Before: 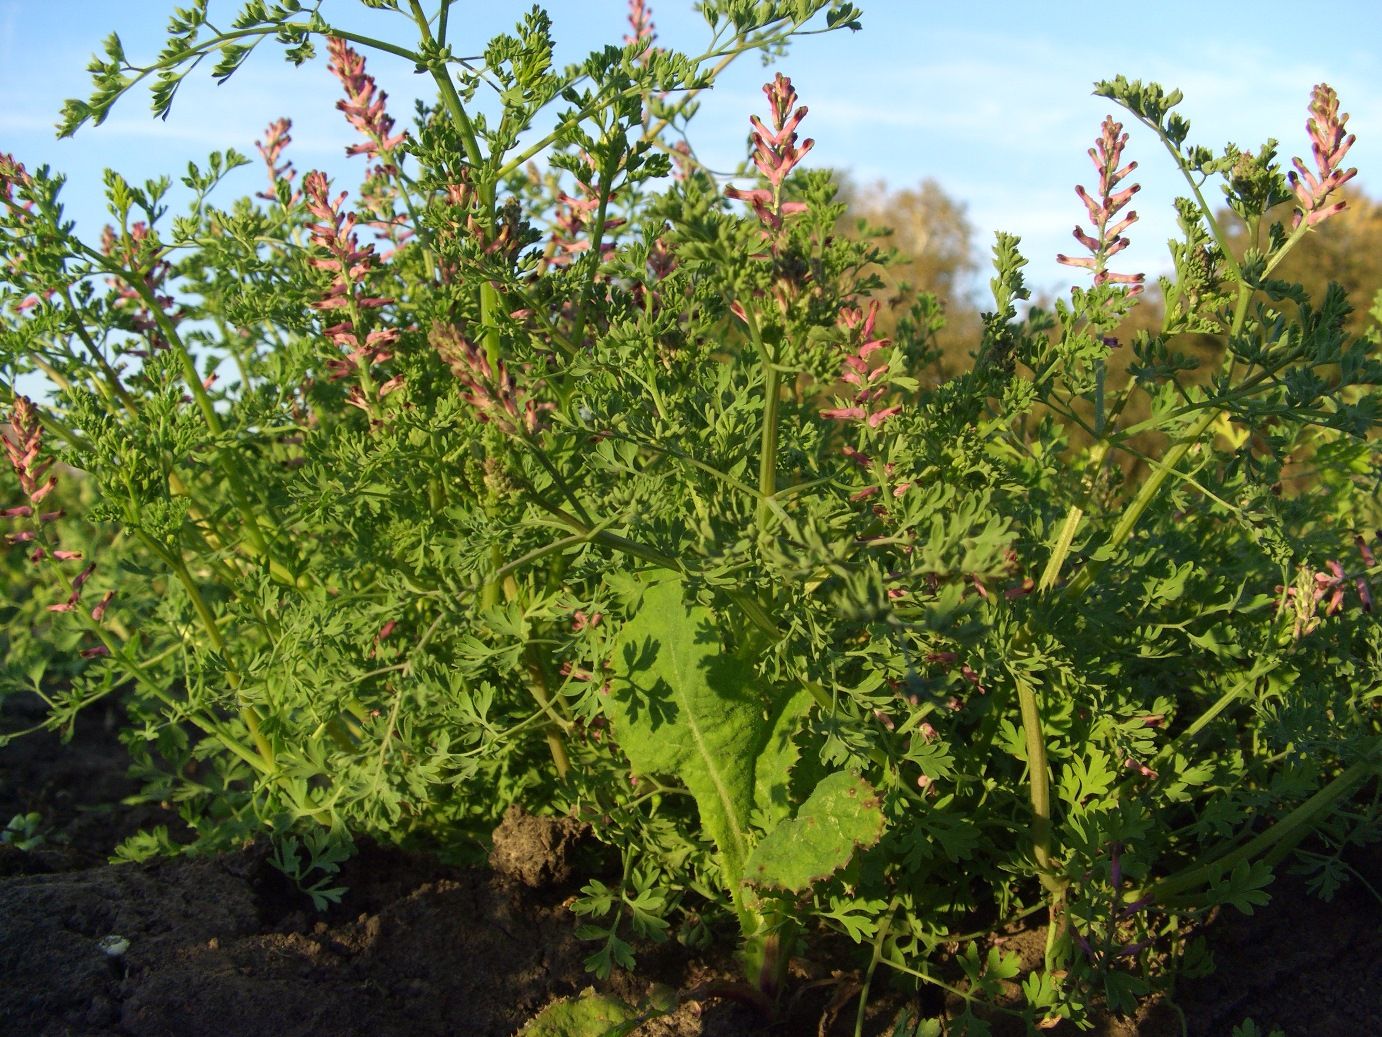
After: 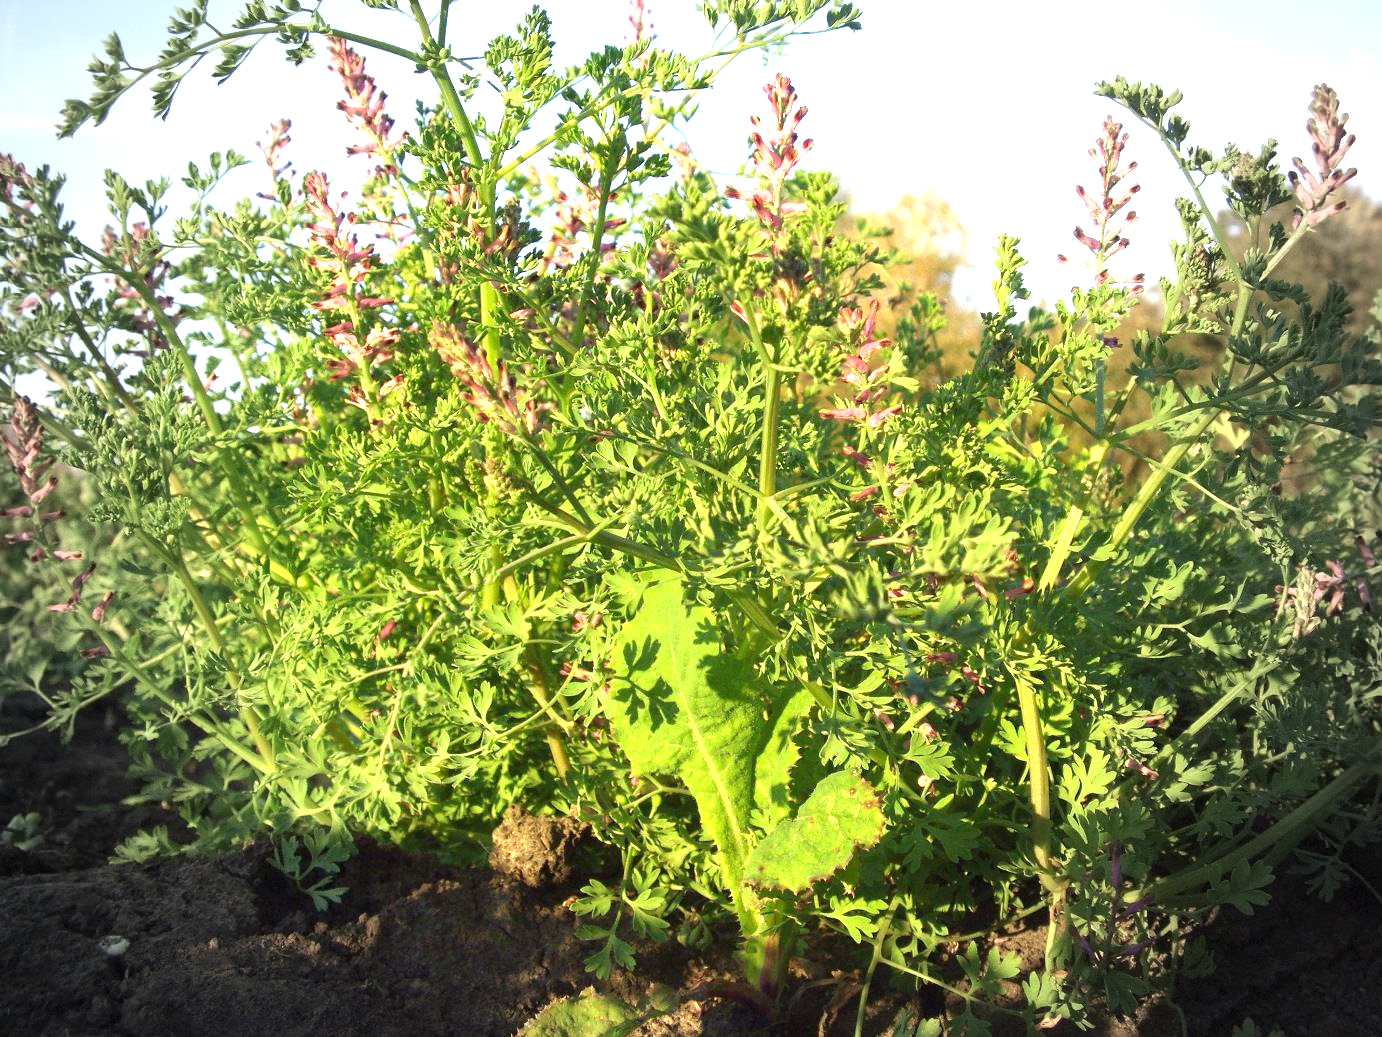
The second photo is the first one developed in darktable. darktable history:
vignetting: fall-off start 64.35%, width/height ratio 0.875
exposure: black level correction 0, exposure 1.488 EV, compensate highlight preservation false
